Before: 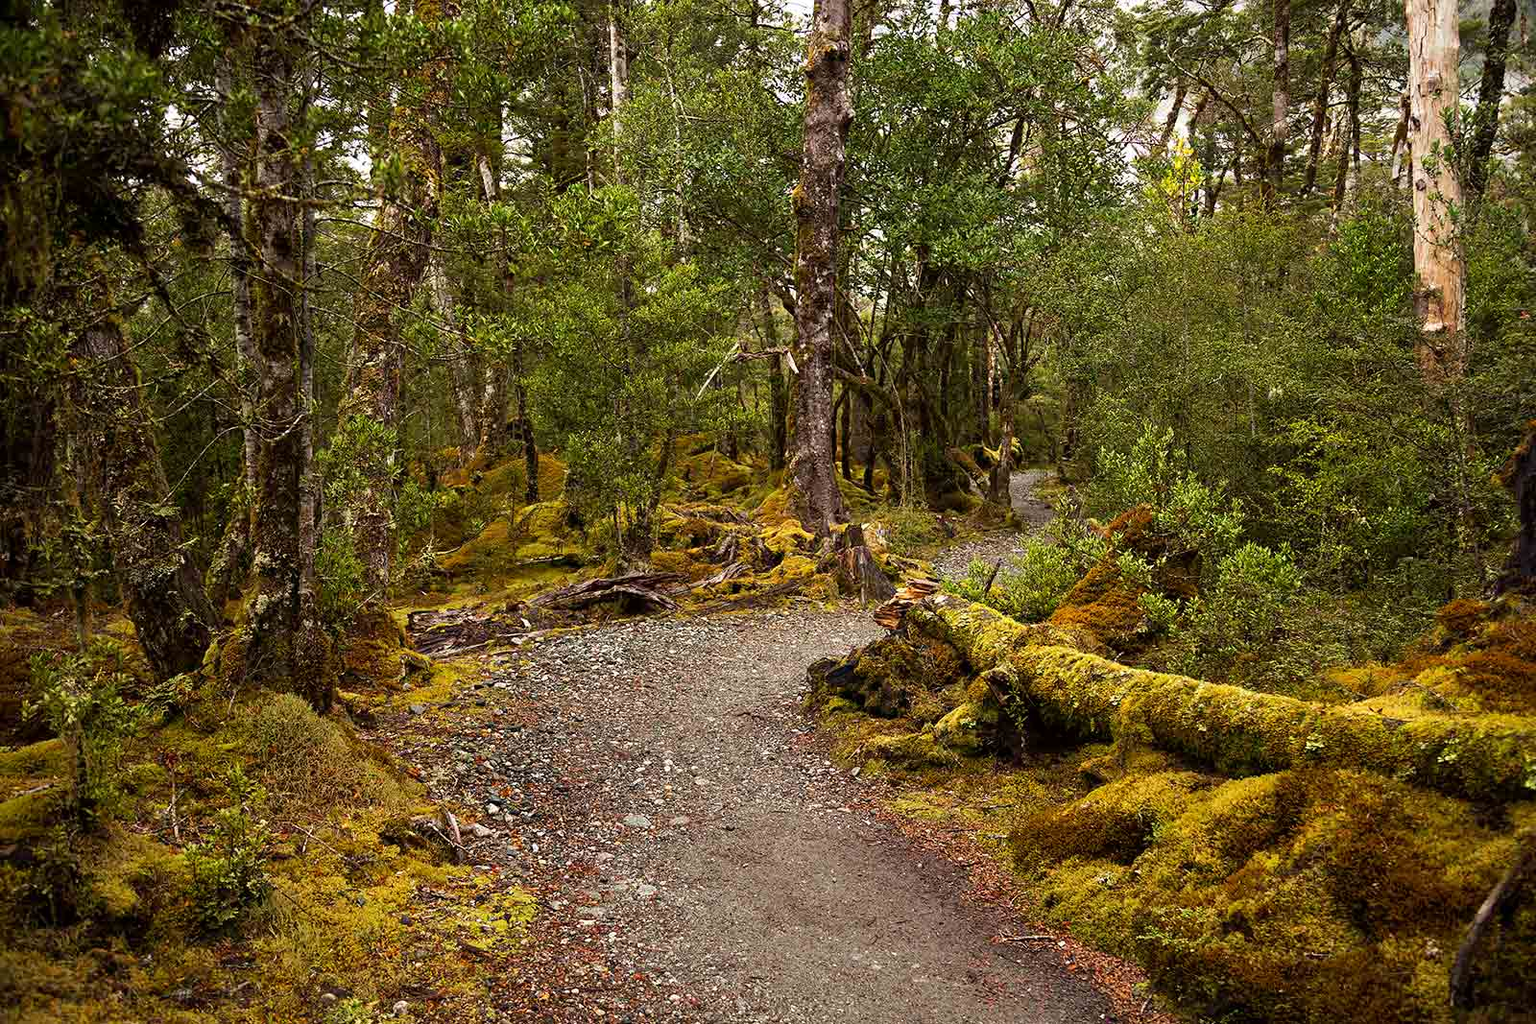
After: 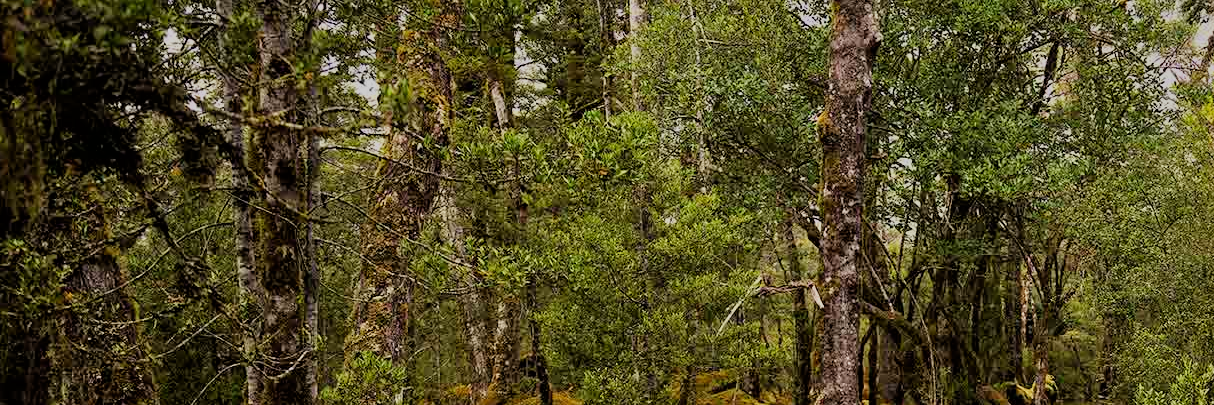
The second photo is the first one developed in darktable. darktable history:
filmic rgb: black relative exposure -7.65 EV, white relative exposure 4.56 EV, hardness 3.61, color science v6 (2022)
crop: left 0.525%, top 7.644%, right 23.576%, bottom 54.366%
exposure: exposure 0.202 EV, compensate highlight preservation false
tone equalizer: -8 EV -0.002 EV, -7 EV 0.004 EV, -6 EV -0.039 EV, -5 EV 0.01 EV, -4 EV -0.023 EV, -3 EV 0.005 EV, -2 EV -0.084 EV, -1 EV -0.3 EV, +0 EV -0.599 EV
